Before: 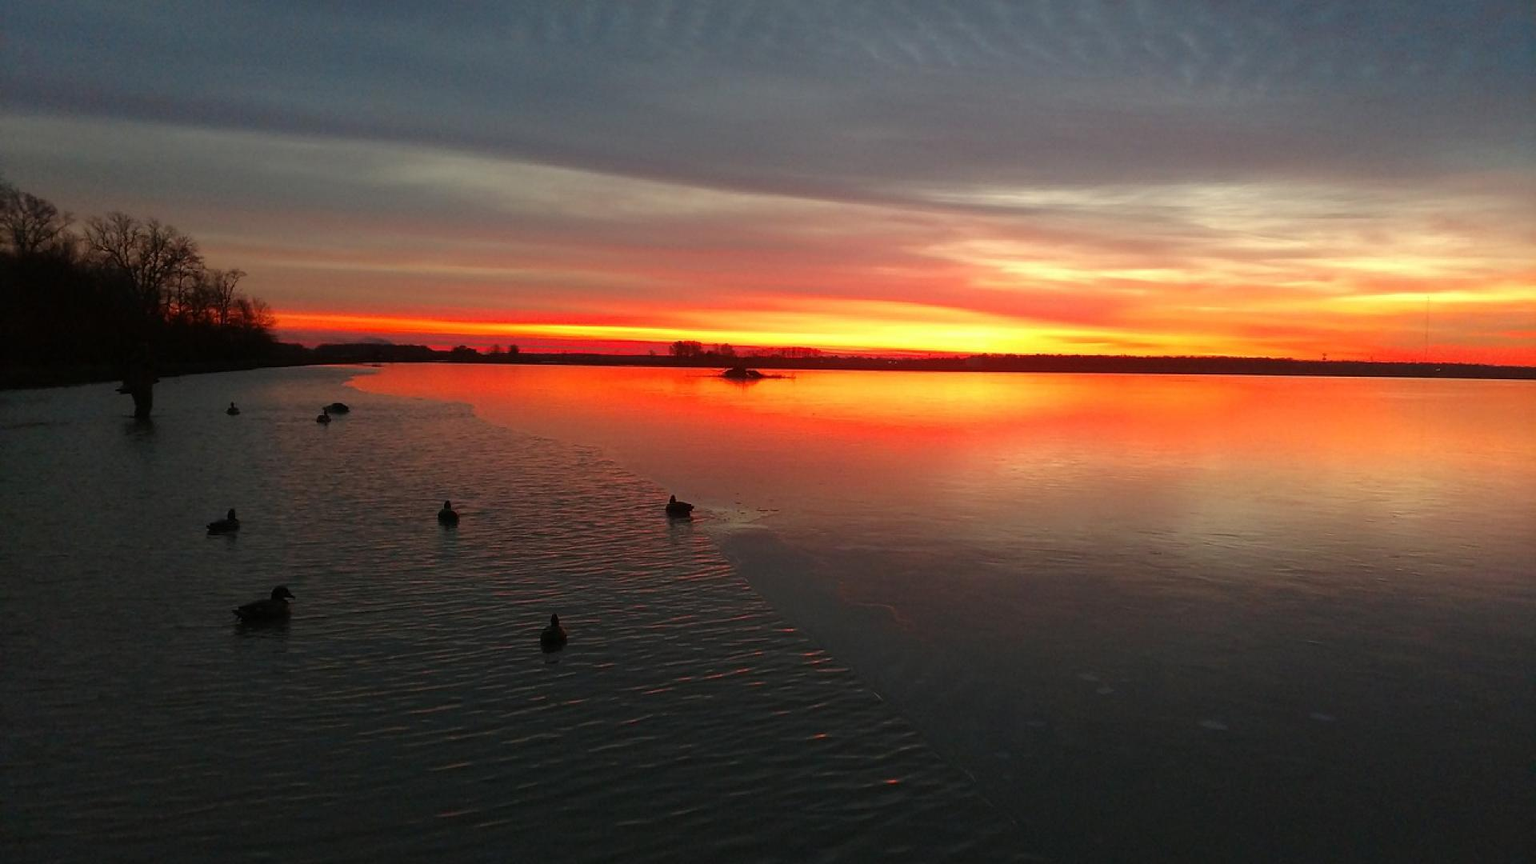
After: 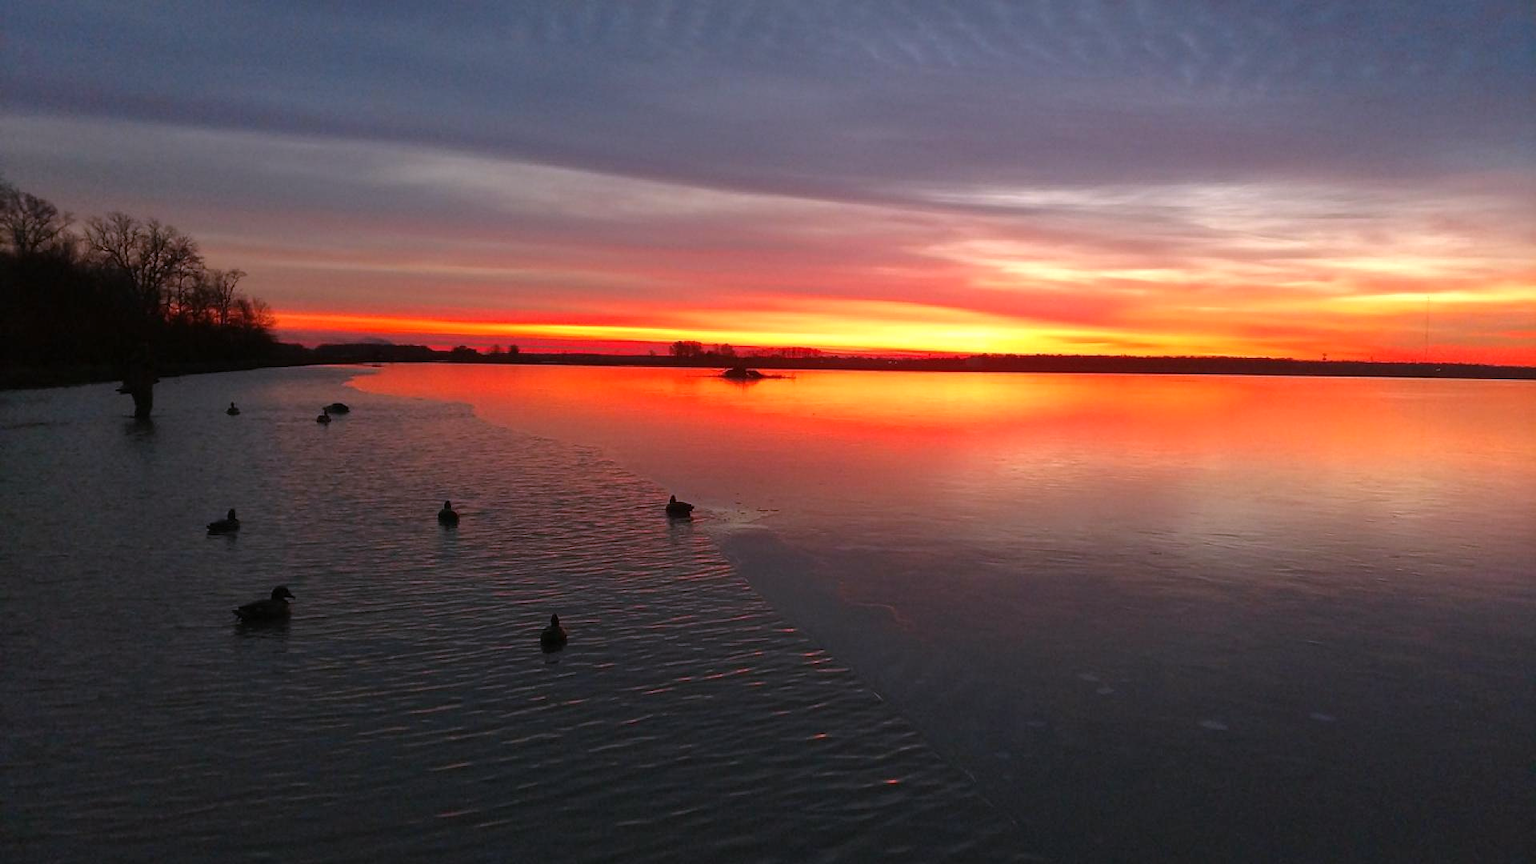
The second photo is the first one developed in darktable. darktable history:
shadows and highlights: shadows 29.61, highlights -30.47, low approximation 0.01, soften with gaussian
white balance: red 1.042, blue 1.17
